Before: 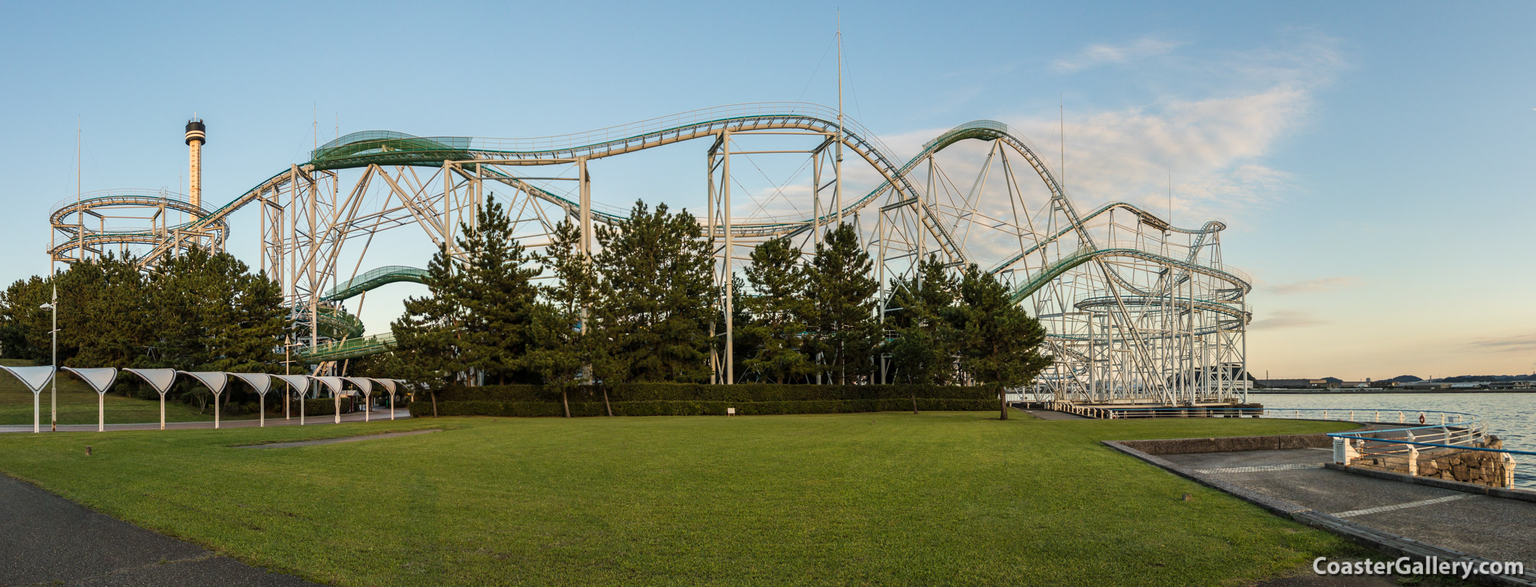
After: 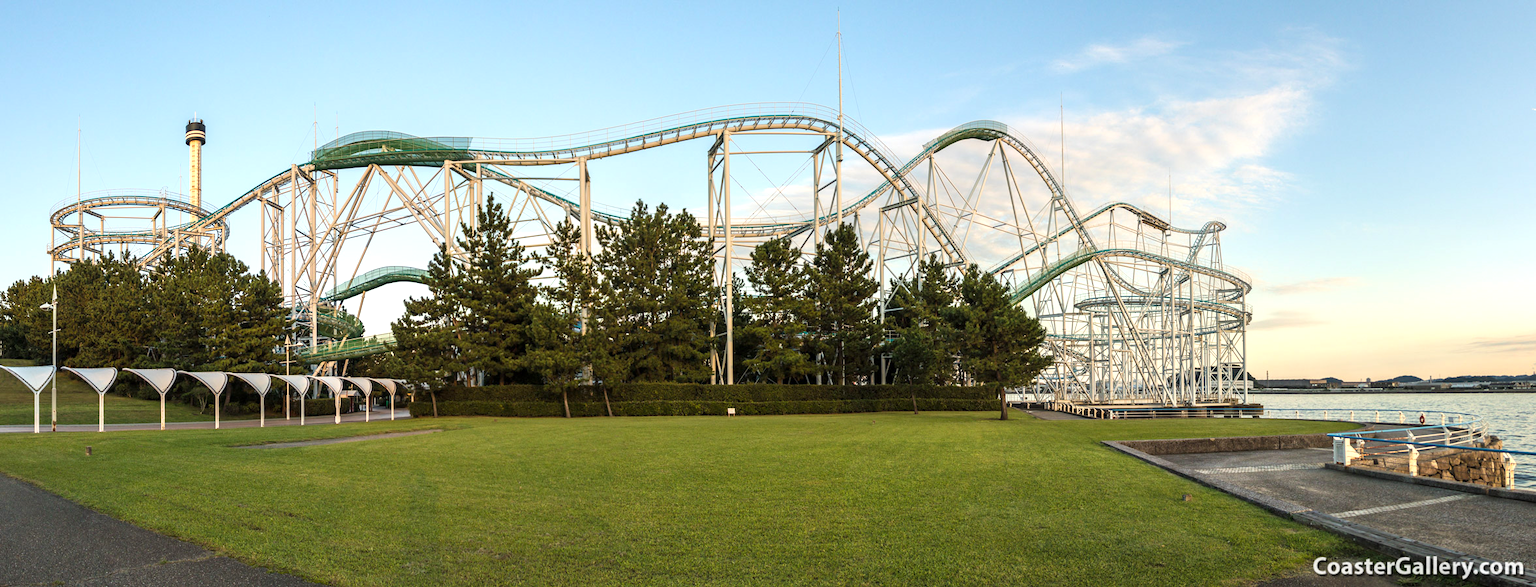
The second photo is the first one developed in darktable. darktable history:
exposure: exposure 0.601 EV, compensate exposure bias true, compensate highlight preservation false
